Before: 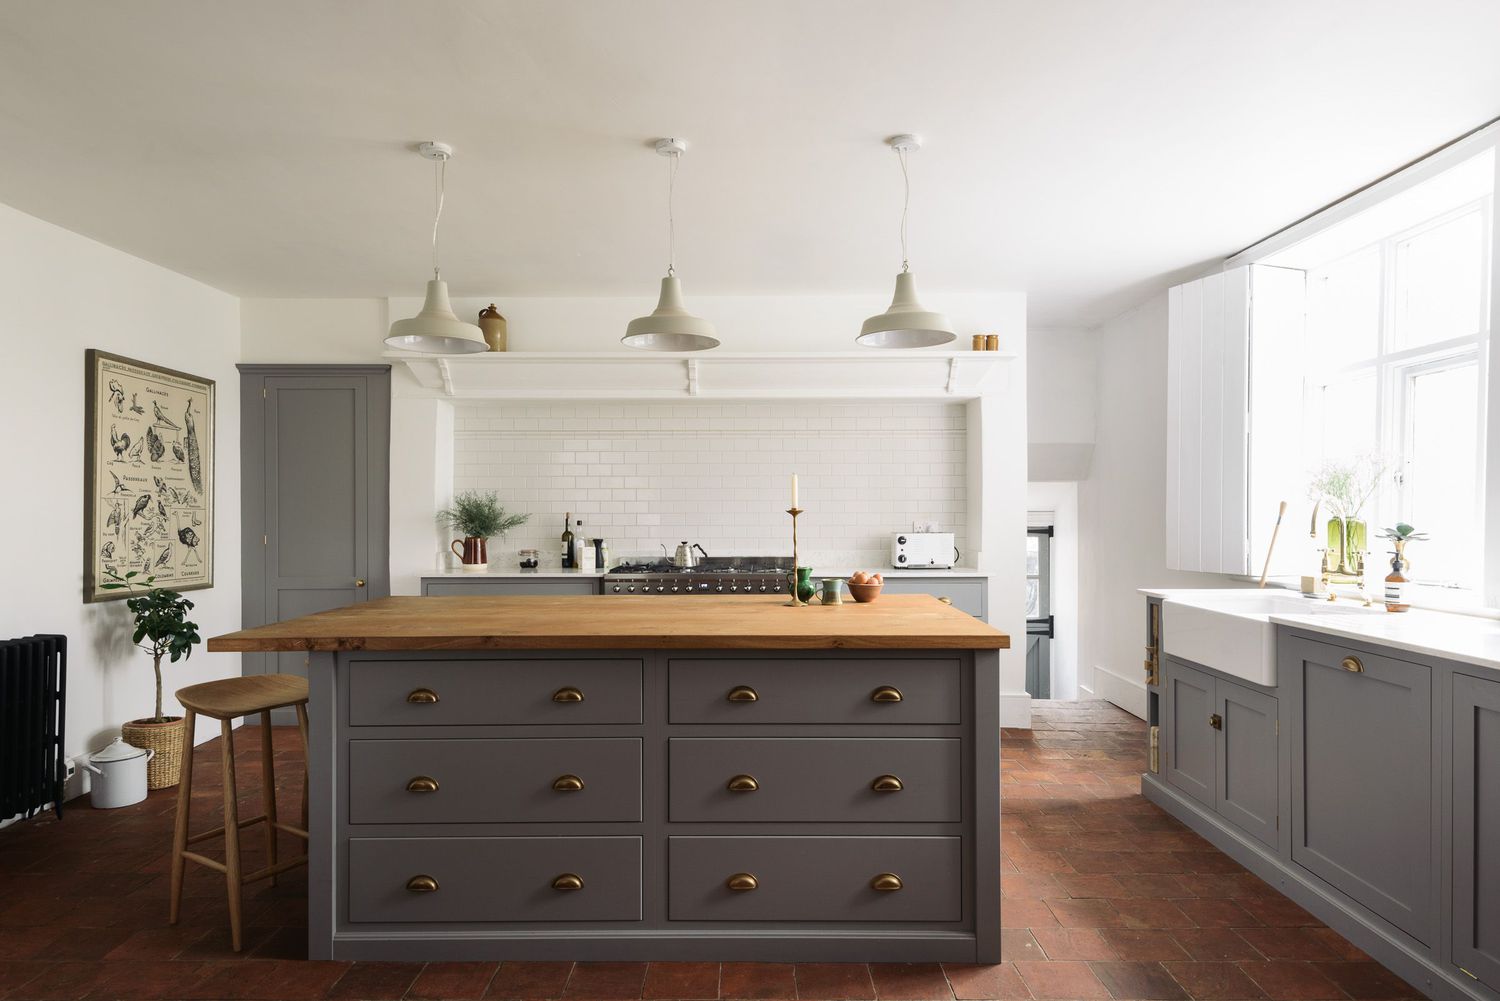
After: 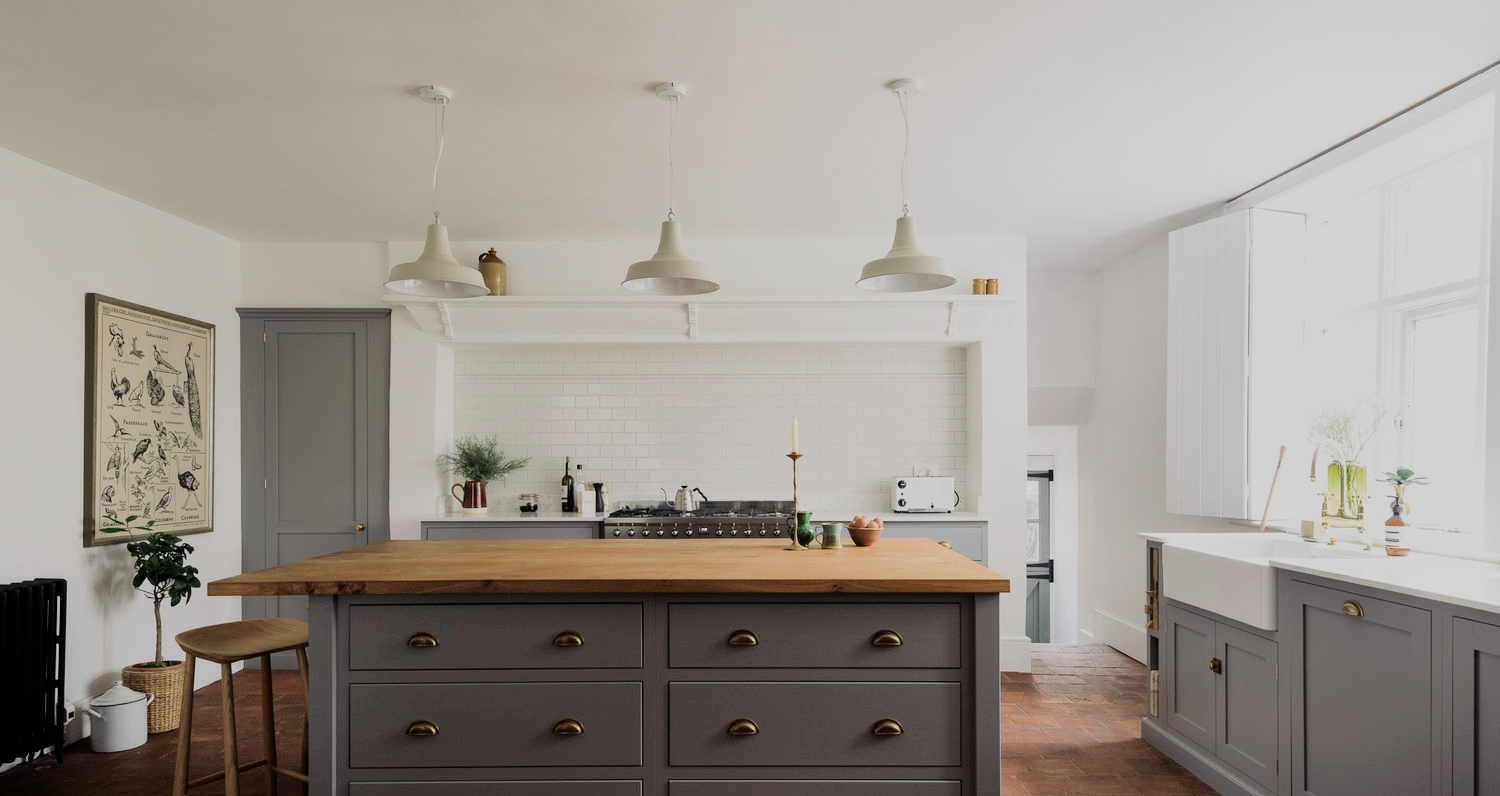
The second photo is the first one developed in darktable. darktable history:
tone equalizer: mask exposure compensation -0.494 EV
crop and rotate: top 5.66%, bottom 14.758%
filmic rgb: black relative exposure -7.65 EV, white relative exposure 4.56 EV, threshold 5.96 EV, hardness 3.61, enable highlight reconstruction true
